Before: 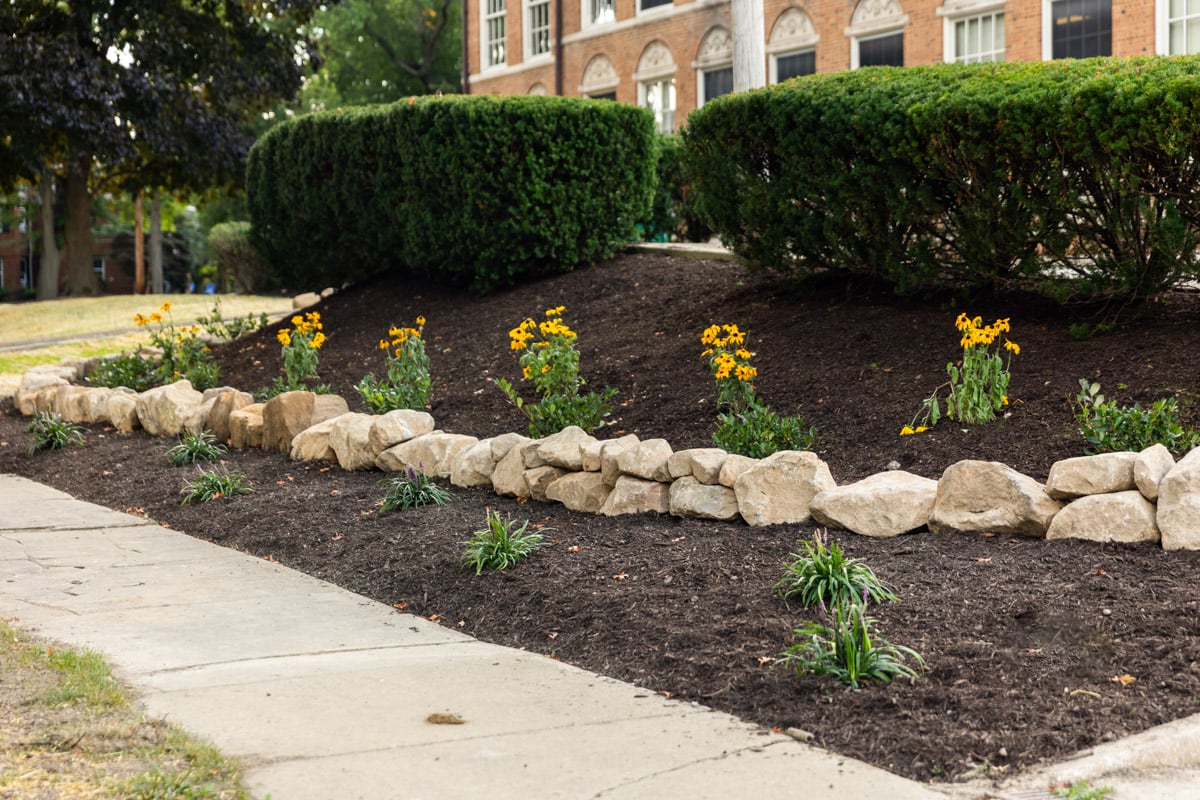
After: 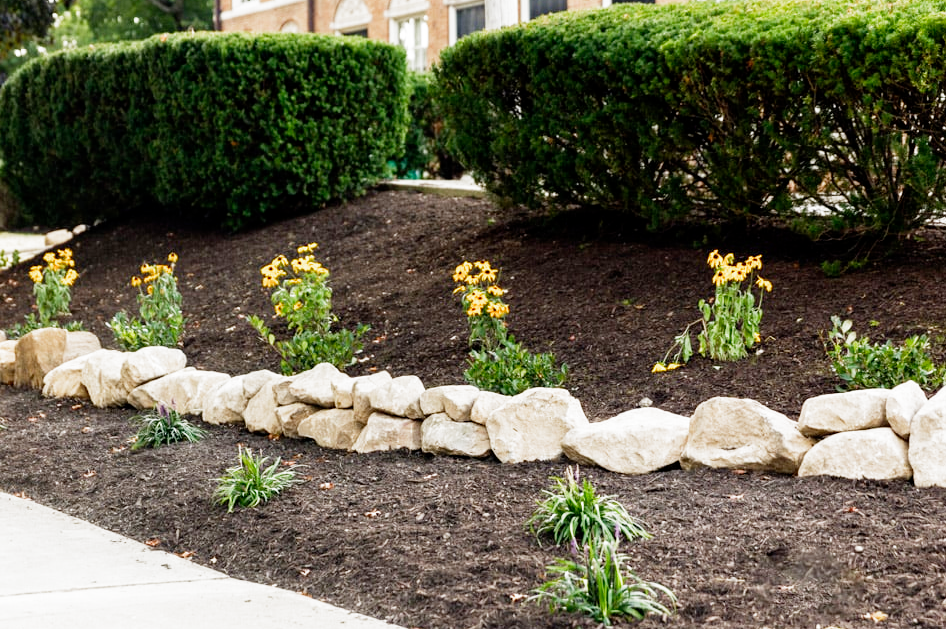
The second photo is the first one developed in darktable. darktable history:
crop and rotate: left 20.74%, top 7.912%, right 0.375%, bottom 13.378%
filmic rgb: middle gray luminance 9.23%, black relative exposure -10.55 EV, white relative exposure 3.45 EV, threshold 6 EV, target black luminance 0%, hardness 5.98, latitude 59.69%, contrast 1.087, highlights saturation mix 5%, shadows ↔ highlights balance 29.23%, add noise in highlights 0, preserve chrominance no, color science v3 (2019), use custom middle-gray values true, iterations of high-quality reconstruction 0, contrast in highlights soft, enable highlight reconstruction true
